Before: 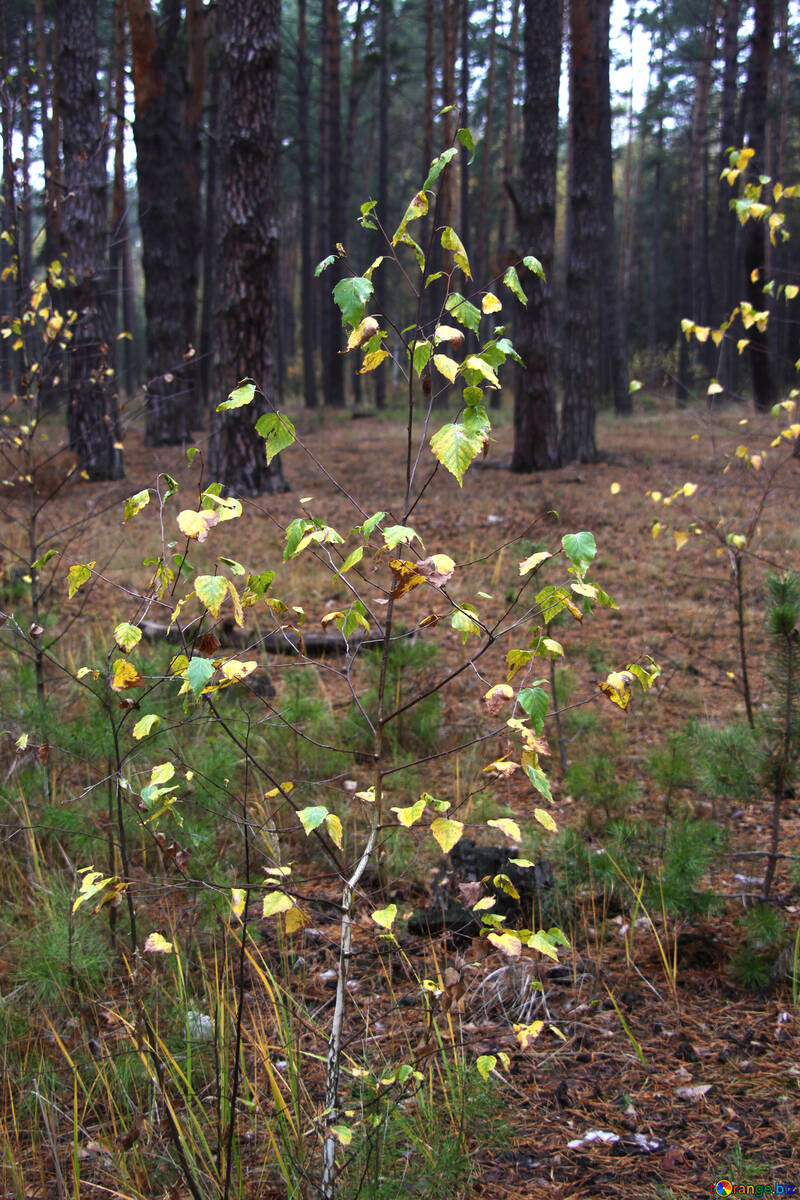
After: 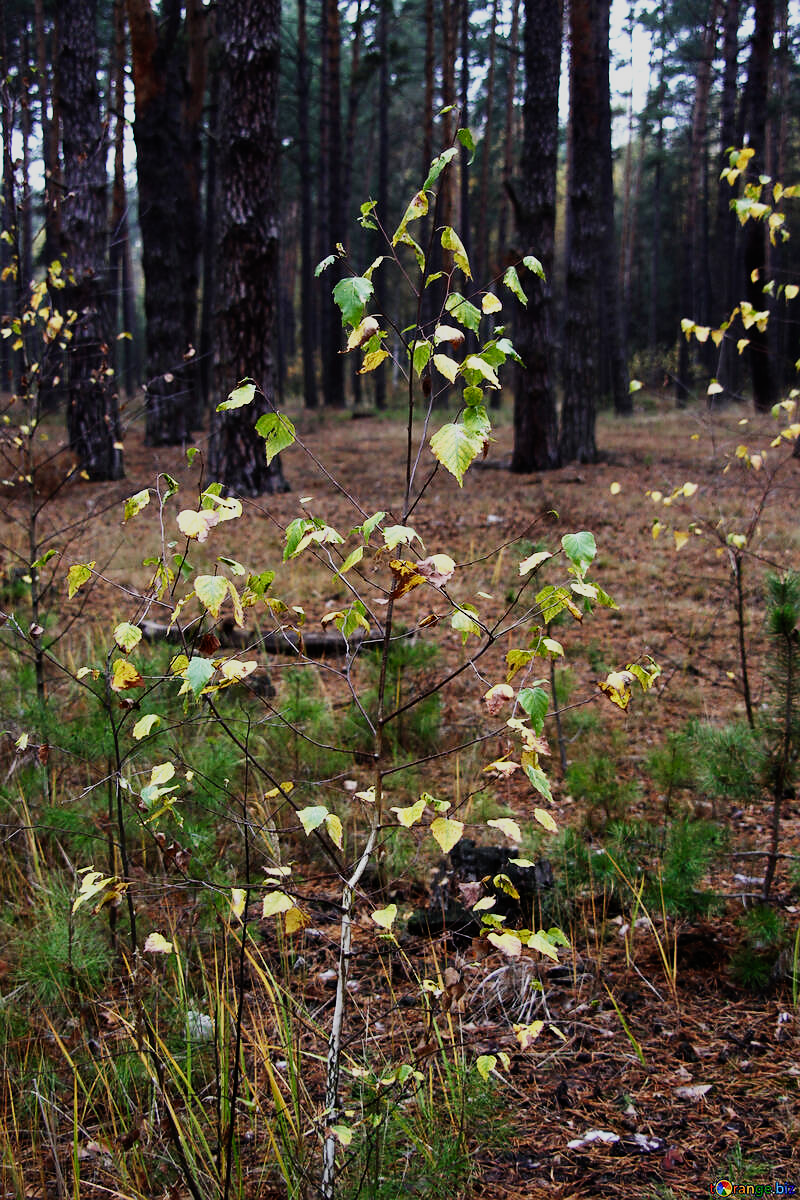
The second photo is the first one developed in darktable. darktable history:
sharpen: radius 1, threshold 1
sigmoid: contrast 1.6, skew -0.2, preserve hue 0%, red attenuation 0.1, red rotation 0.035, green attenuation 0.1, green rotation -0.017, blue attenuation 0.15, blue rotation -0.052, base primaries Rec2020
